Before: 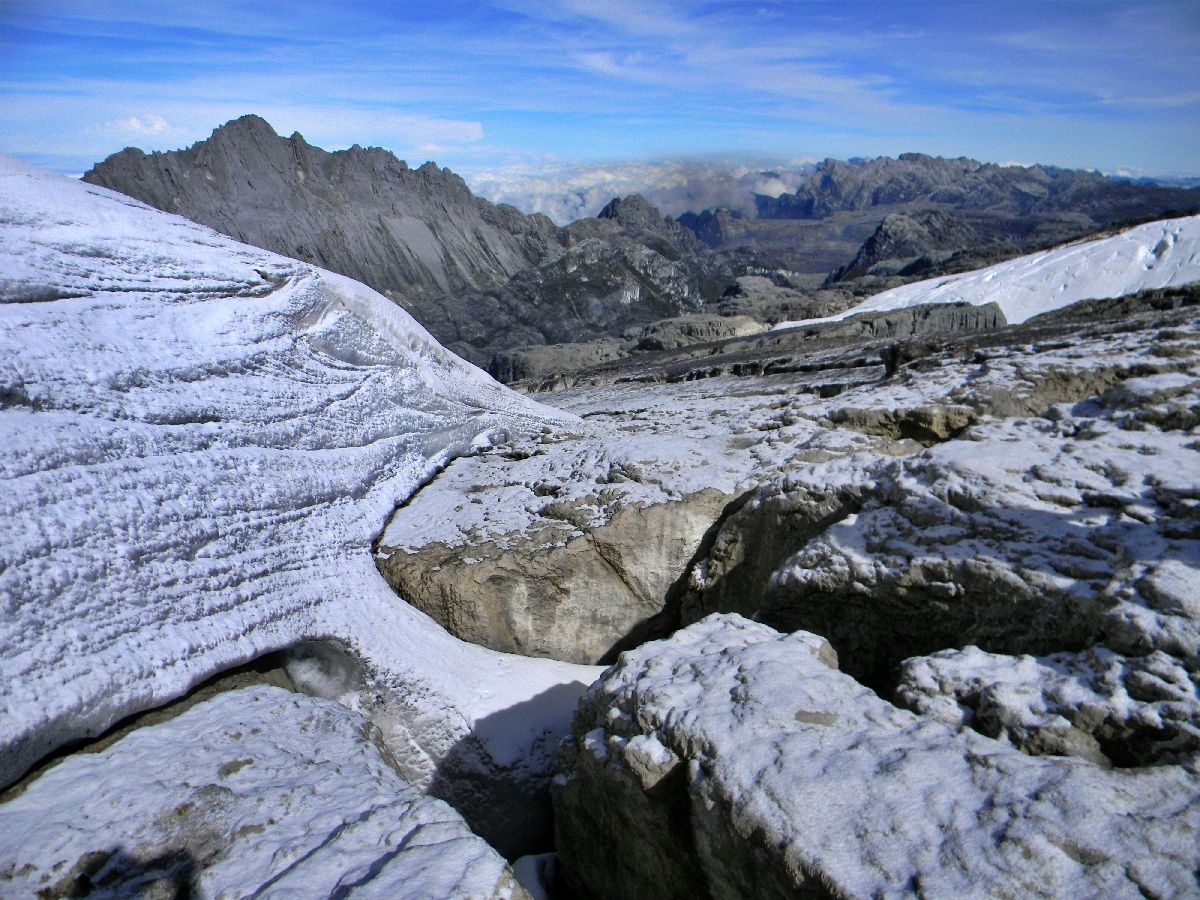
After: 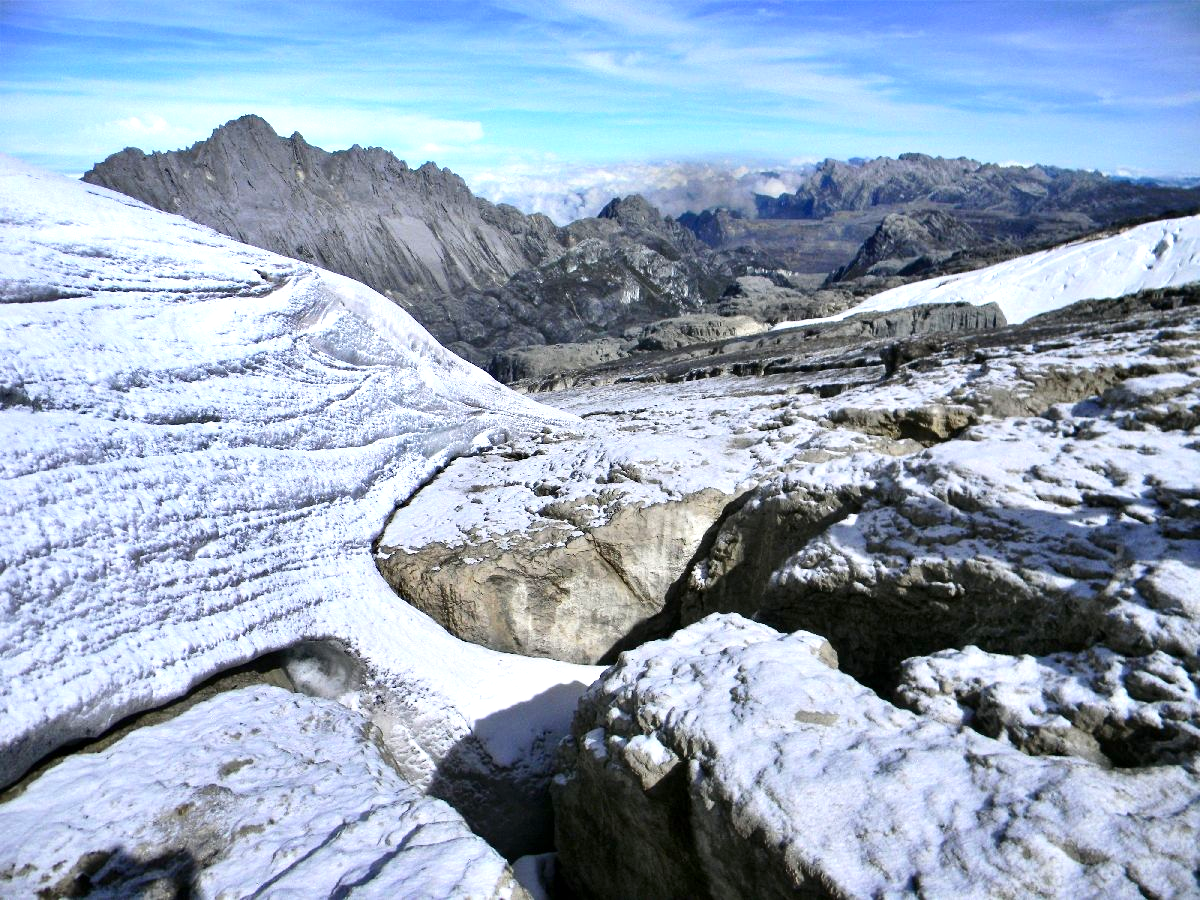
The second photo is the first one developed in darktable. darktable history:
exposure: exposure 0.722 EV, compensate highlight preservation false
contrast brightness saturation: contrast 0.14
